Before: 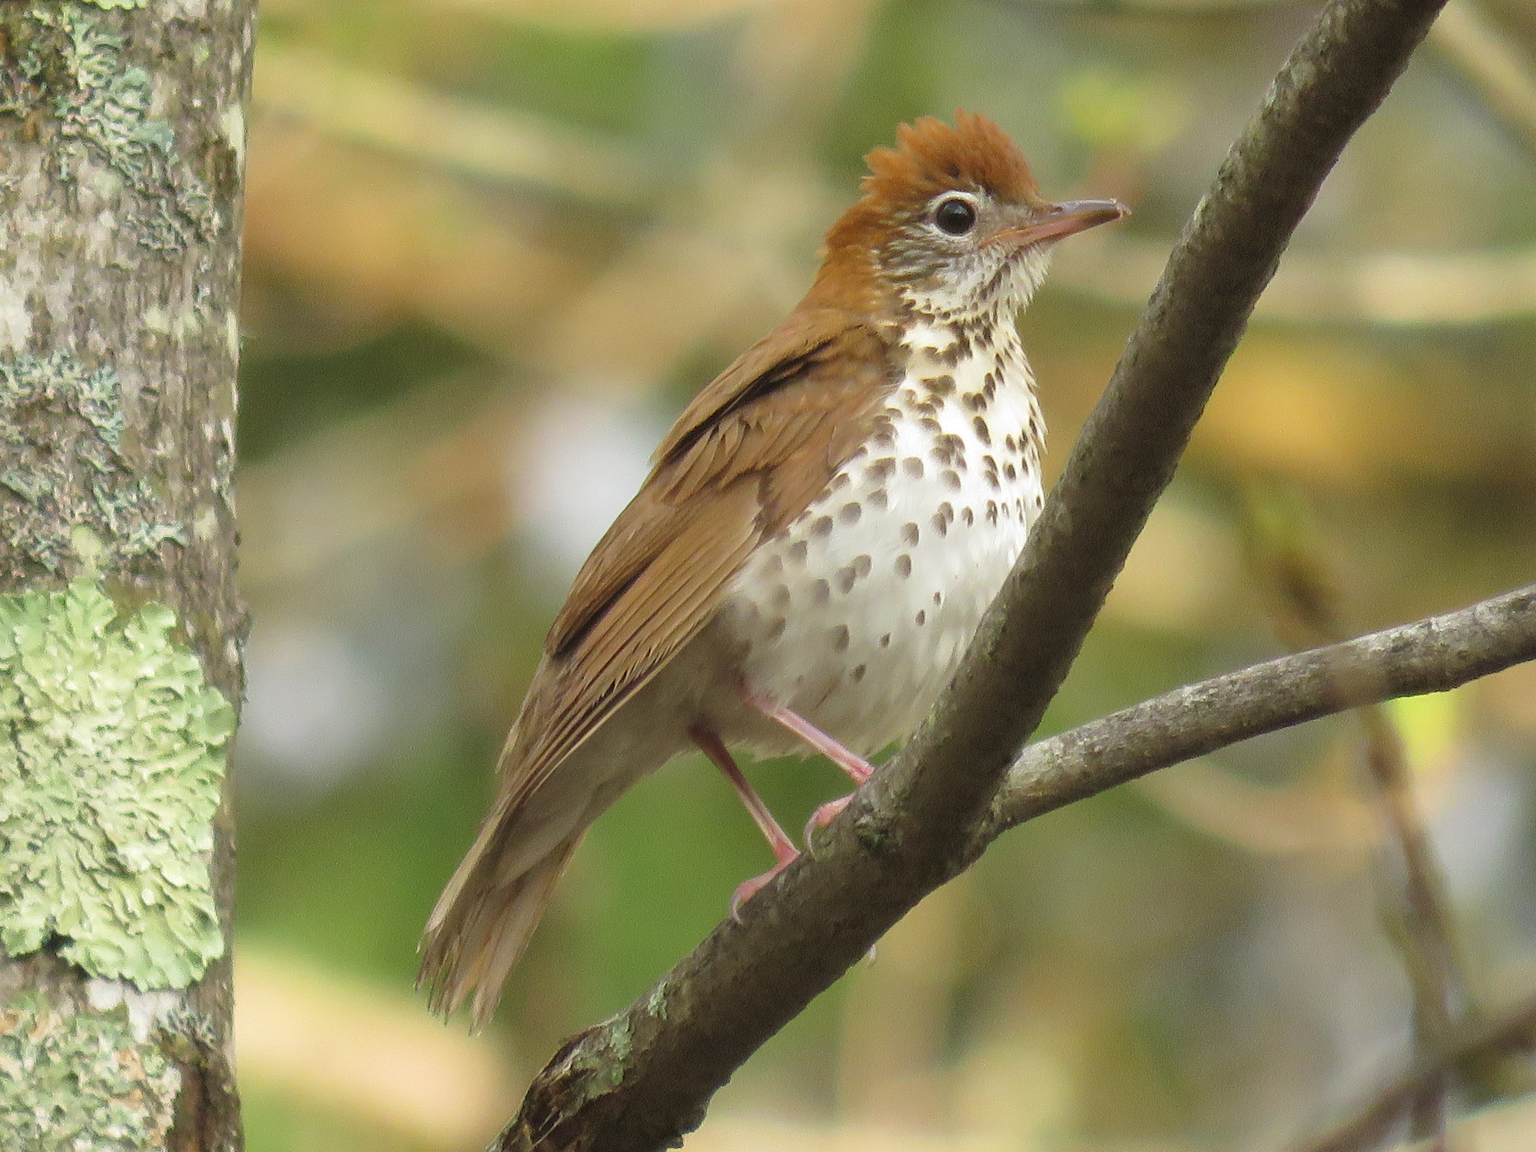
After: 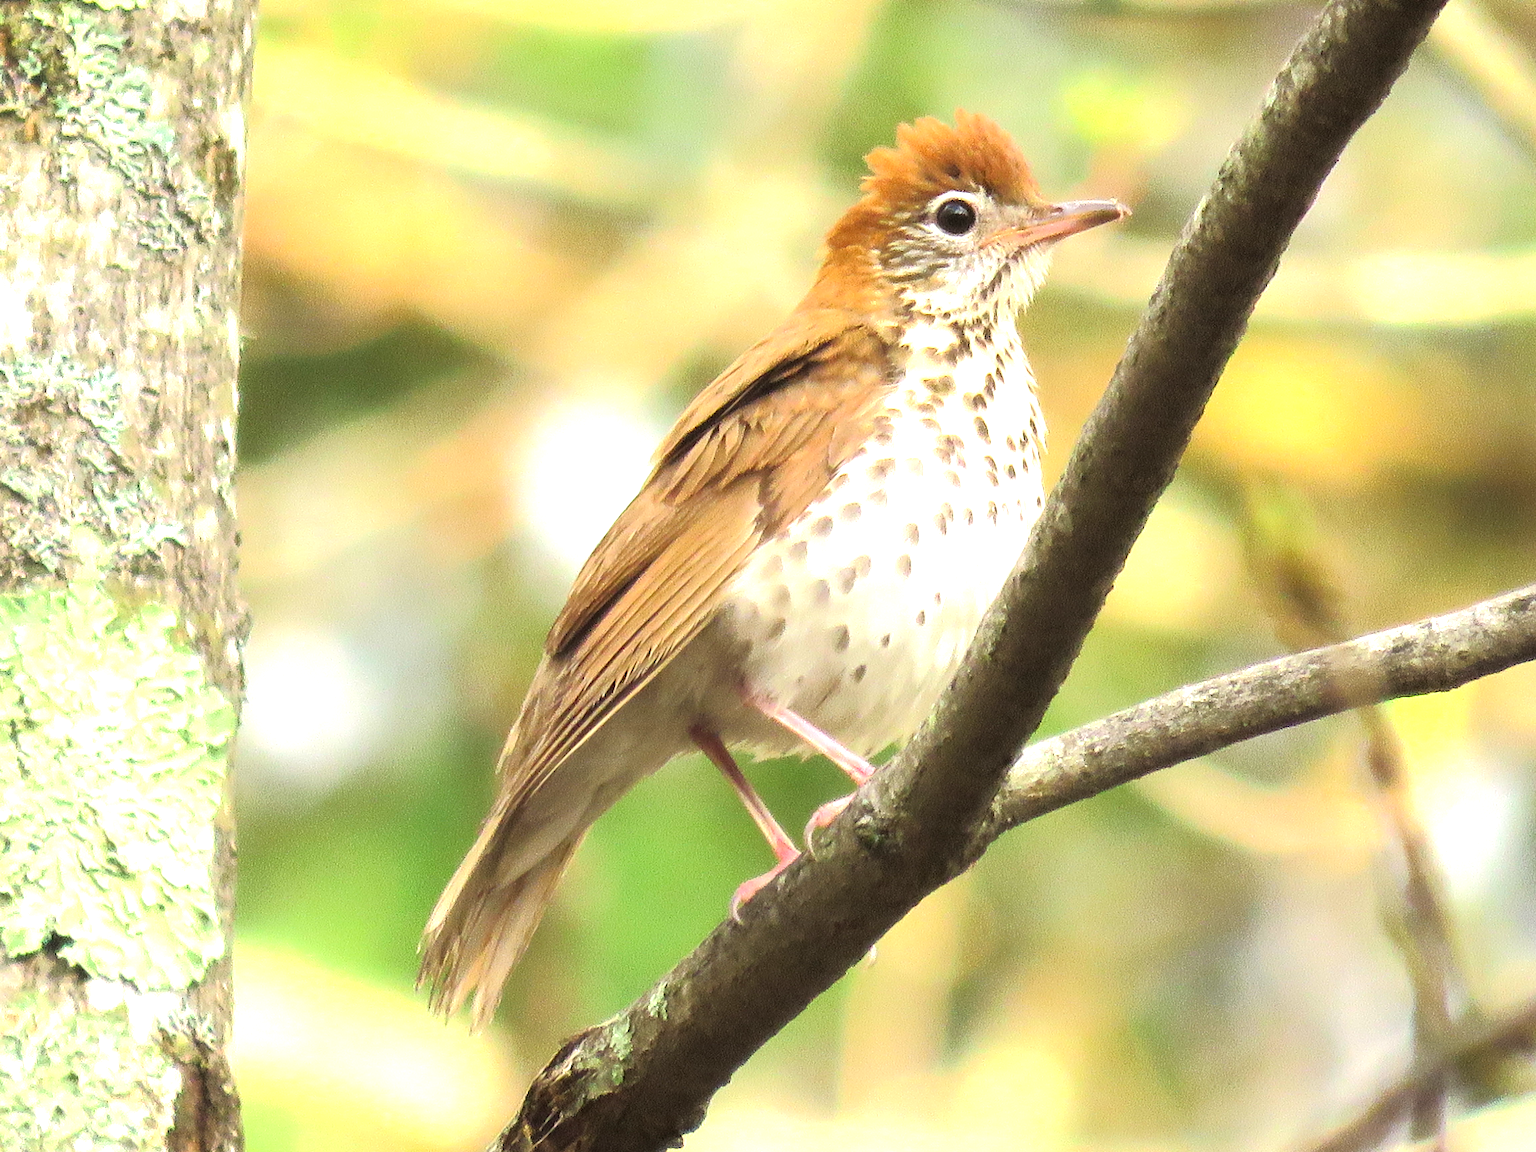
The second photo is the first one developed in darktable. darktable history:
tone equalizer: -8 EV -1.06 EV, -7 EV -1 EV, -6 EV -0.832 EV, -5 EV -0.573 EV, -3 EV 0.596 EV, -2 EV 0.841 EV, -1 EV 0.995 EV, +0 EV 1.08 EV, edges refinement/feathering 500, mask exposure compensation -1.57 EV, preserve details guided filter
tone curve: curves: ch0 [(0.013, 0) (0.061, 0.068) (0.239, 0.256) (0.502, 0.505) (0.683, 0.676) (0.761, 0.773) (0.858, 0.858) (0.987, 0.945)]; ch1 [(0, 0) (0.172, 0.123) (0.304, 0.267) (0.414, 0.395) (0.472, 0.473) (0.502, 0.508) (0.521, 0.528) (0.583, 0.595) (0.654, 0.673) (0.728, 0.761) (1, 1)]; ch2 [(0, 0) (0.411, 0.424) (0.485, 0.476) (0.502, 0.502) (0.553, 0.557) (0.57, 0.576) (1, 1)], color space Lab, independent channels, preserve colors none
exposure: black level correction 0.001, exposure 0.672 EV, compensate highlight preservation false
